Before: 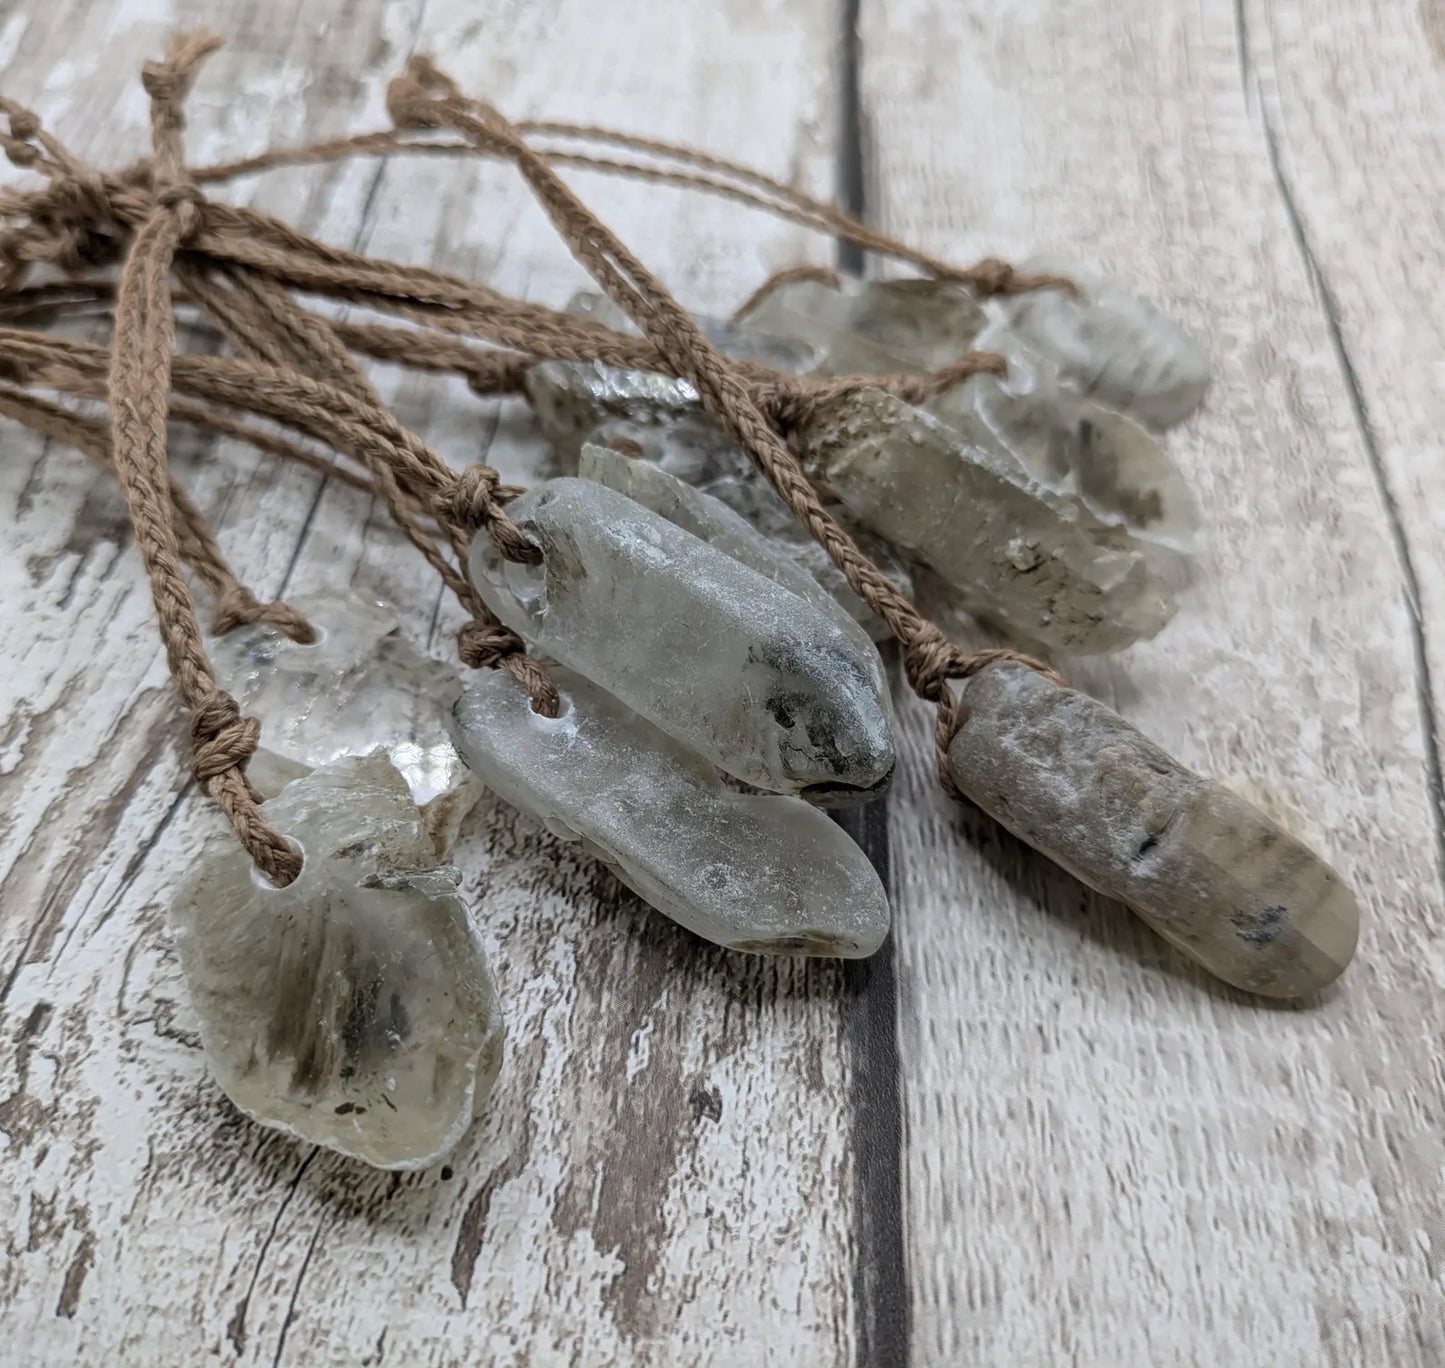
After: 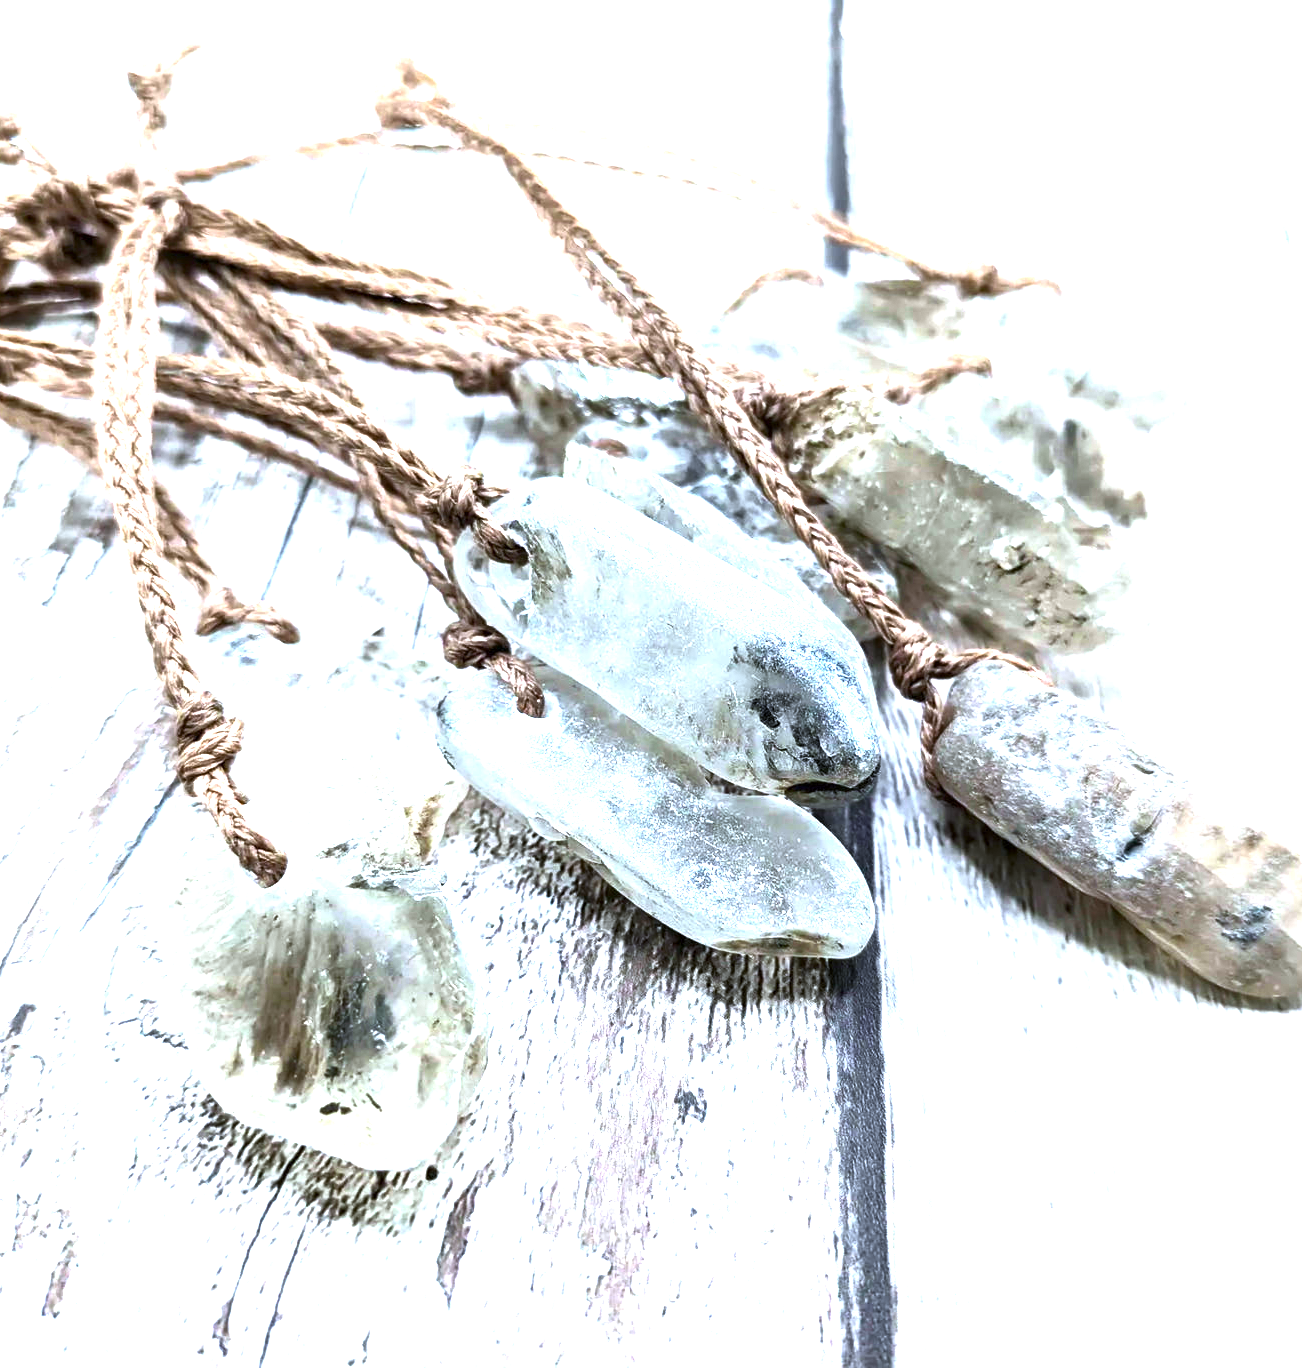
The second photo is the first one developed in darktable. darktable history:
color calibration: illuminant as shot in camera, x 0.369, y 0.376, temperature 4328.46 K, gamut compression 3
contrast brightness saturation: contrast 0.1, brightness 0.02, saturation 0.02
white balance: emerald 1
crop and rotate: left 1.088%, right 8.807%
color balance rgb: perceptual saturation grading › global saturation 25%, perceptual brilliance grading › global brilliance 35%, perceptual brilliance grading › highlights 50%, perceptual brilliance grading › mid-tones 60%, perceptual brilliance grading › shadows 35%, global vibrance 20%
